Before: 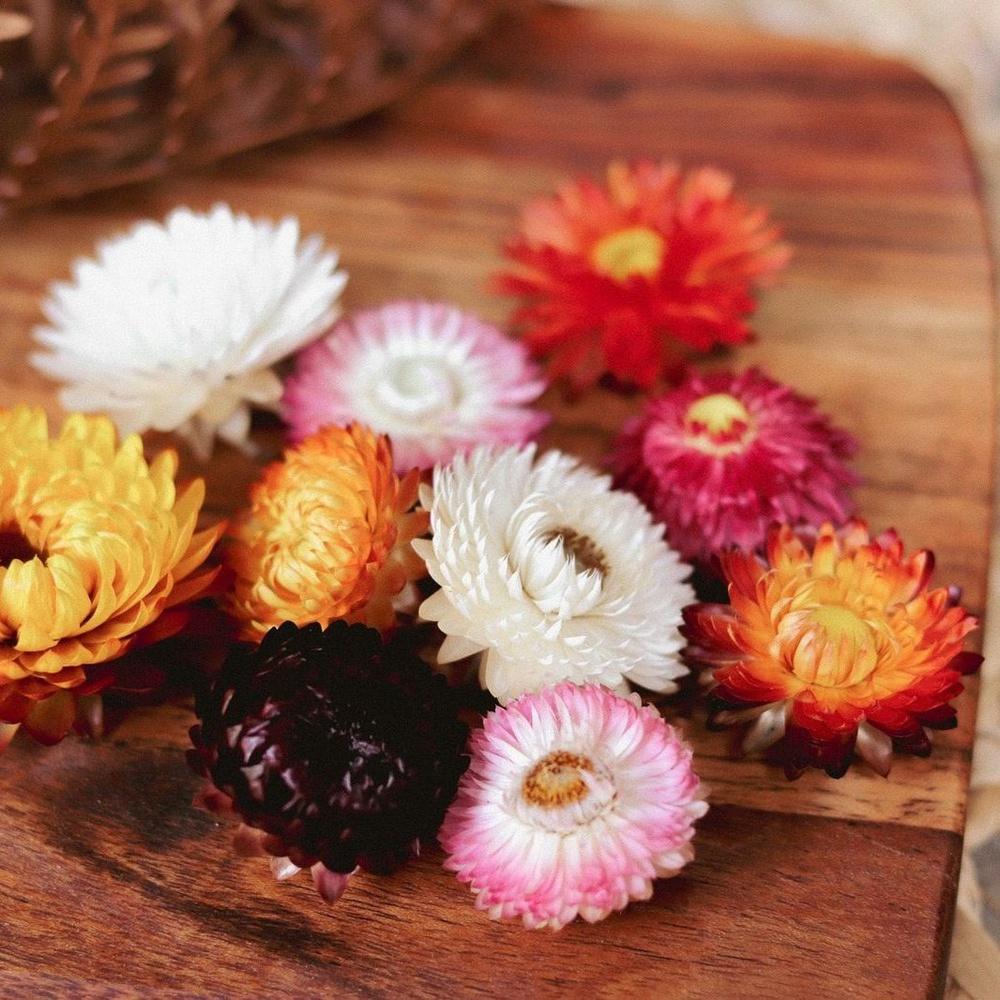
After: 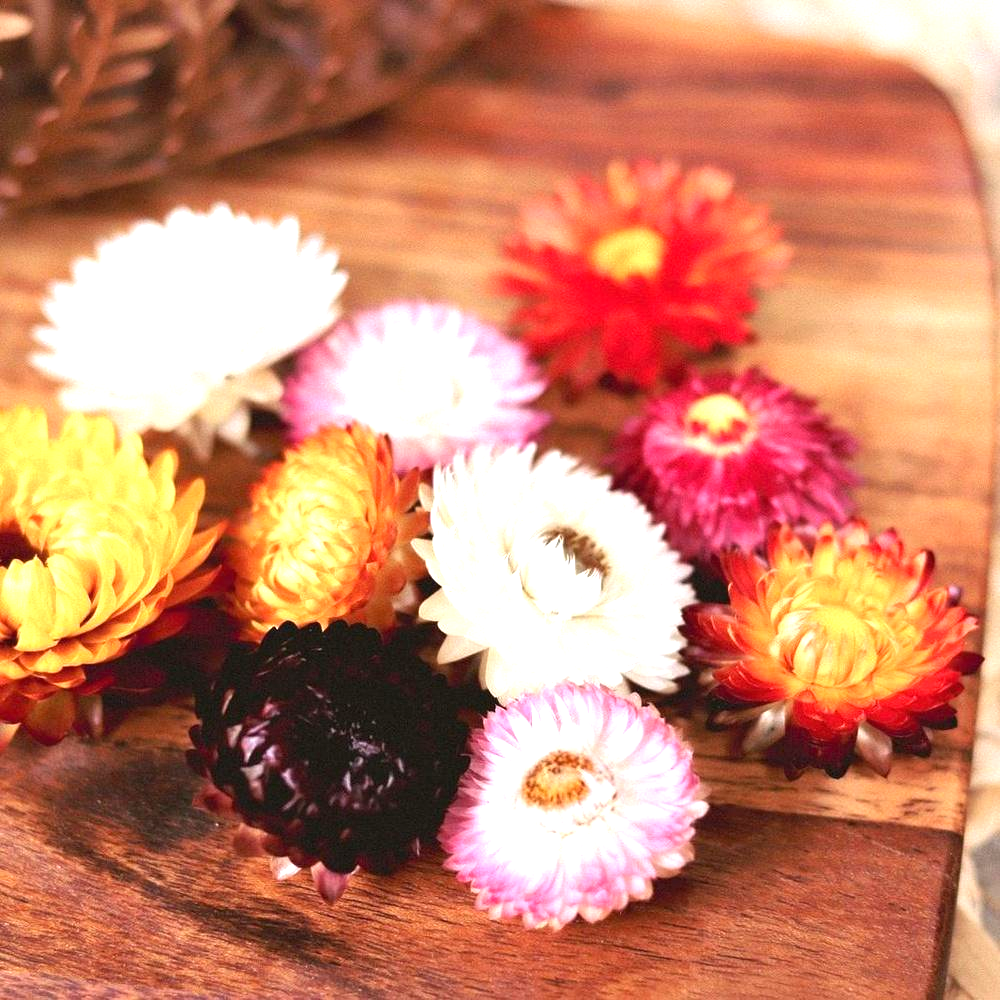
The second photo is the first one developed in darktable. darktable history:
exposure: black level correction 0, exposure 1.001 EV, compensate exposure bias true, compensate highlight preservation false
